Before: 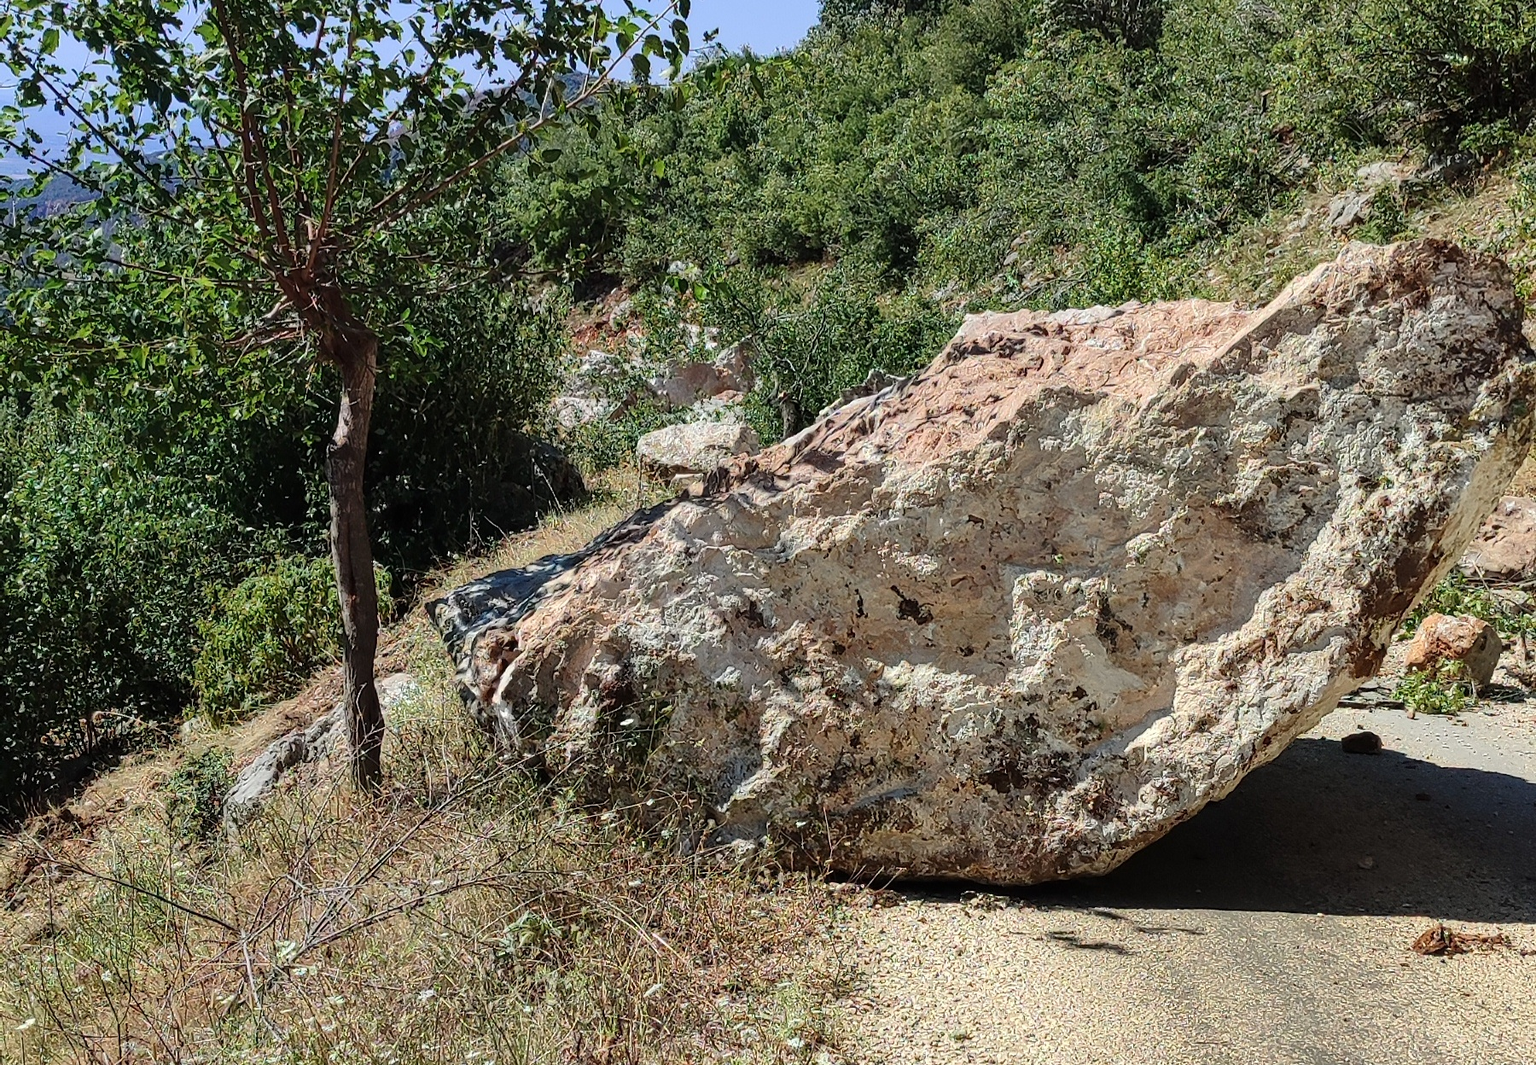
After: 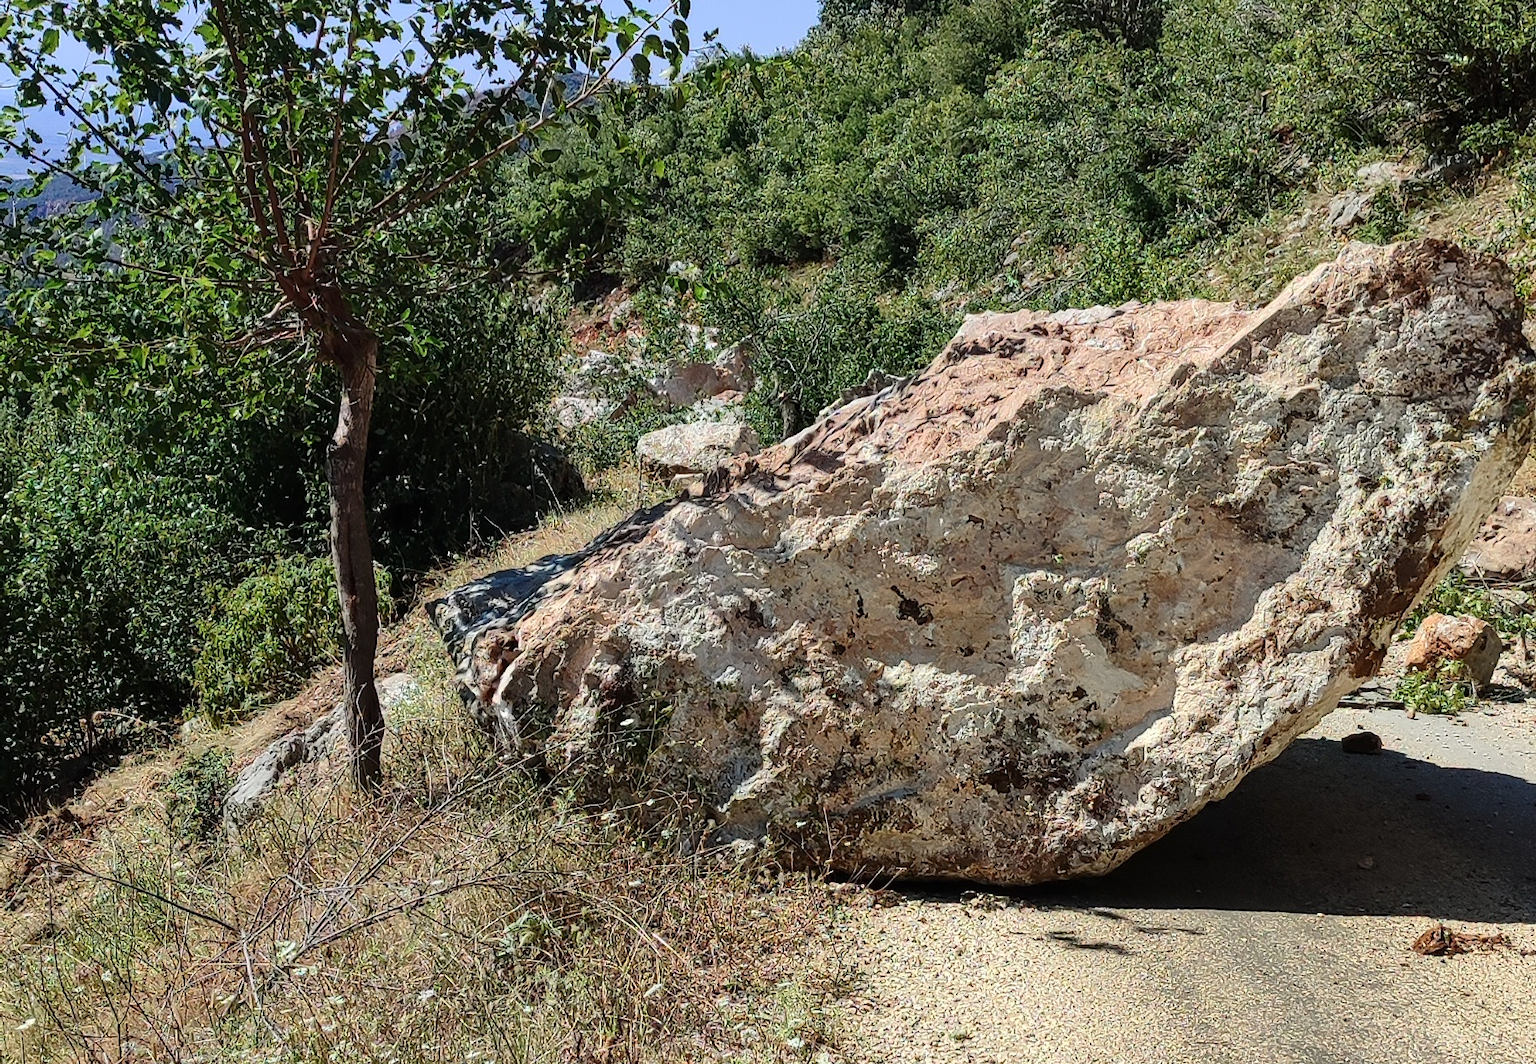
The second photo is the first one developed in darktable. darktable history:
contrast brightness saturation: contrast 0.082, saturation 0.015
